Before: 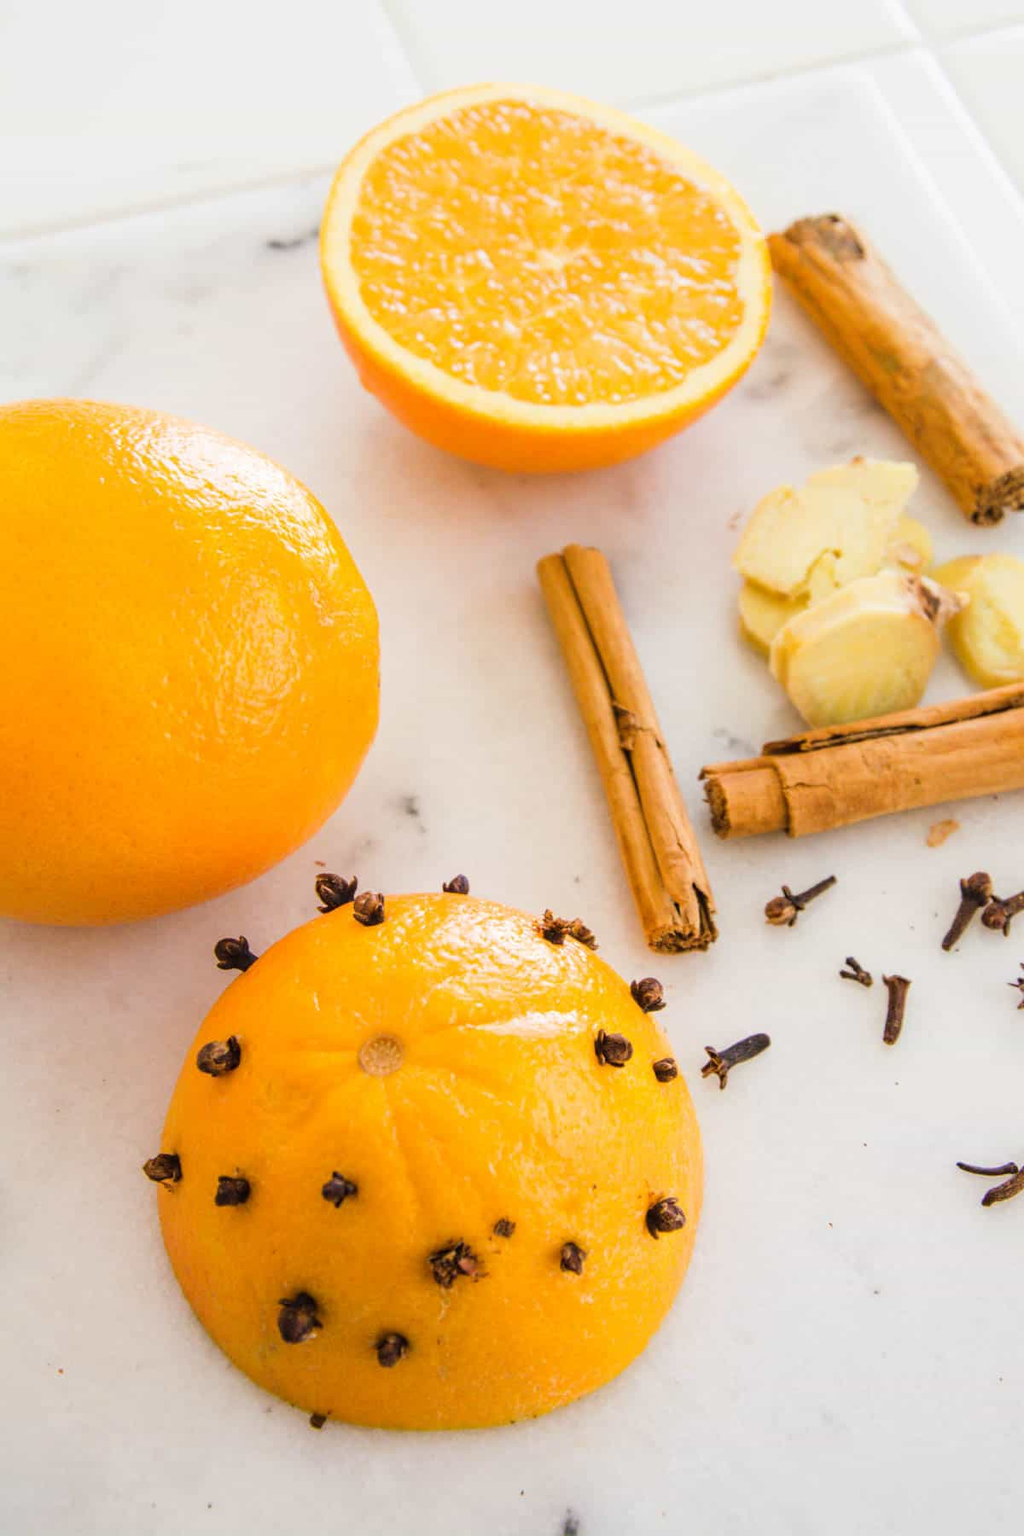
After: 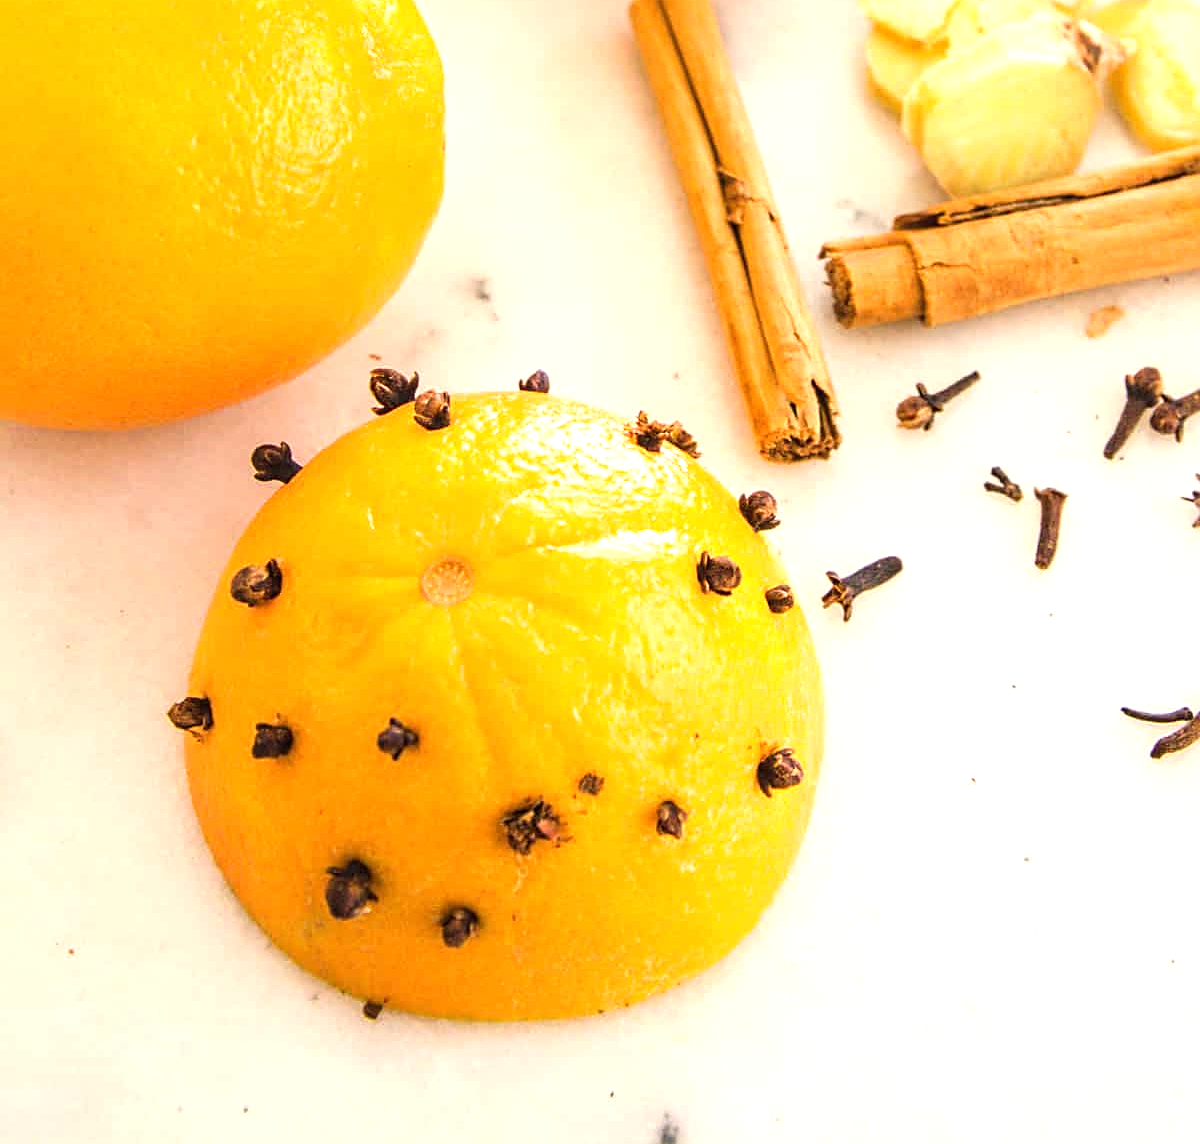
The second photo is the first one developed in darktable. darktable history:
exposure: black level correction 0, exposure 0.7 EV, compensate exposure bias true, compensate highlight preservation false
sharpen: on, module defaults
crop and rotate: top 36.435%
white balance: red 1.045, blue 0.932
